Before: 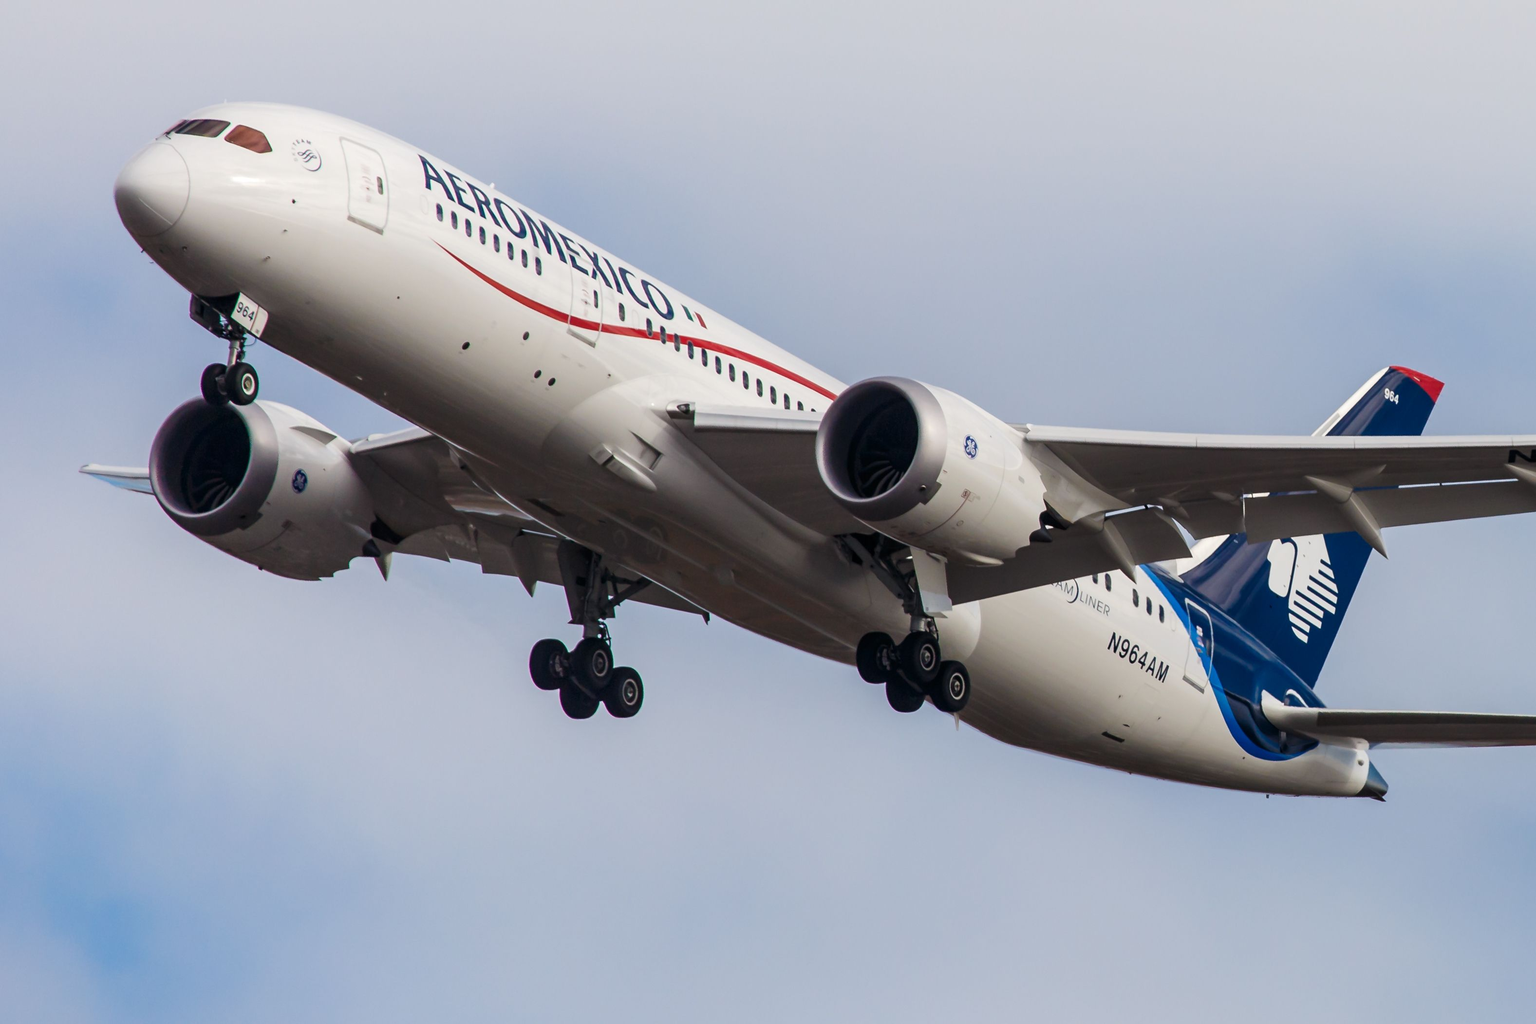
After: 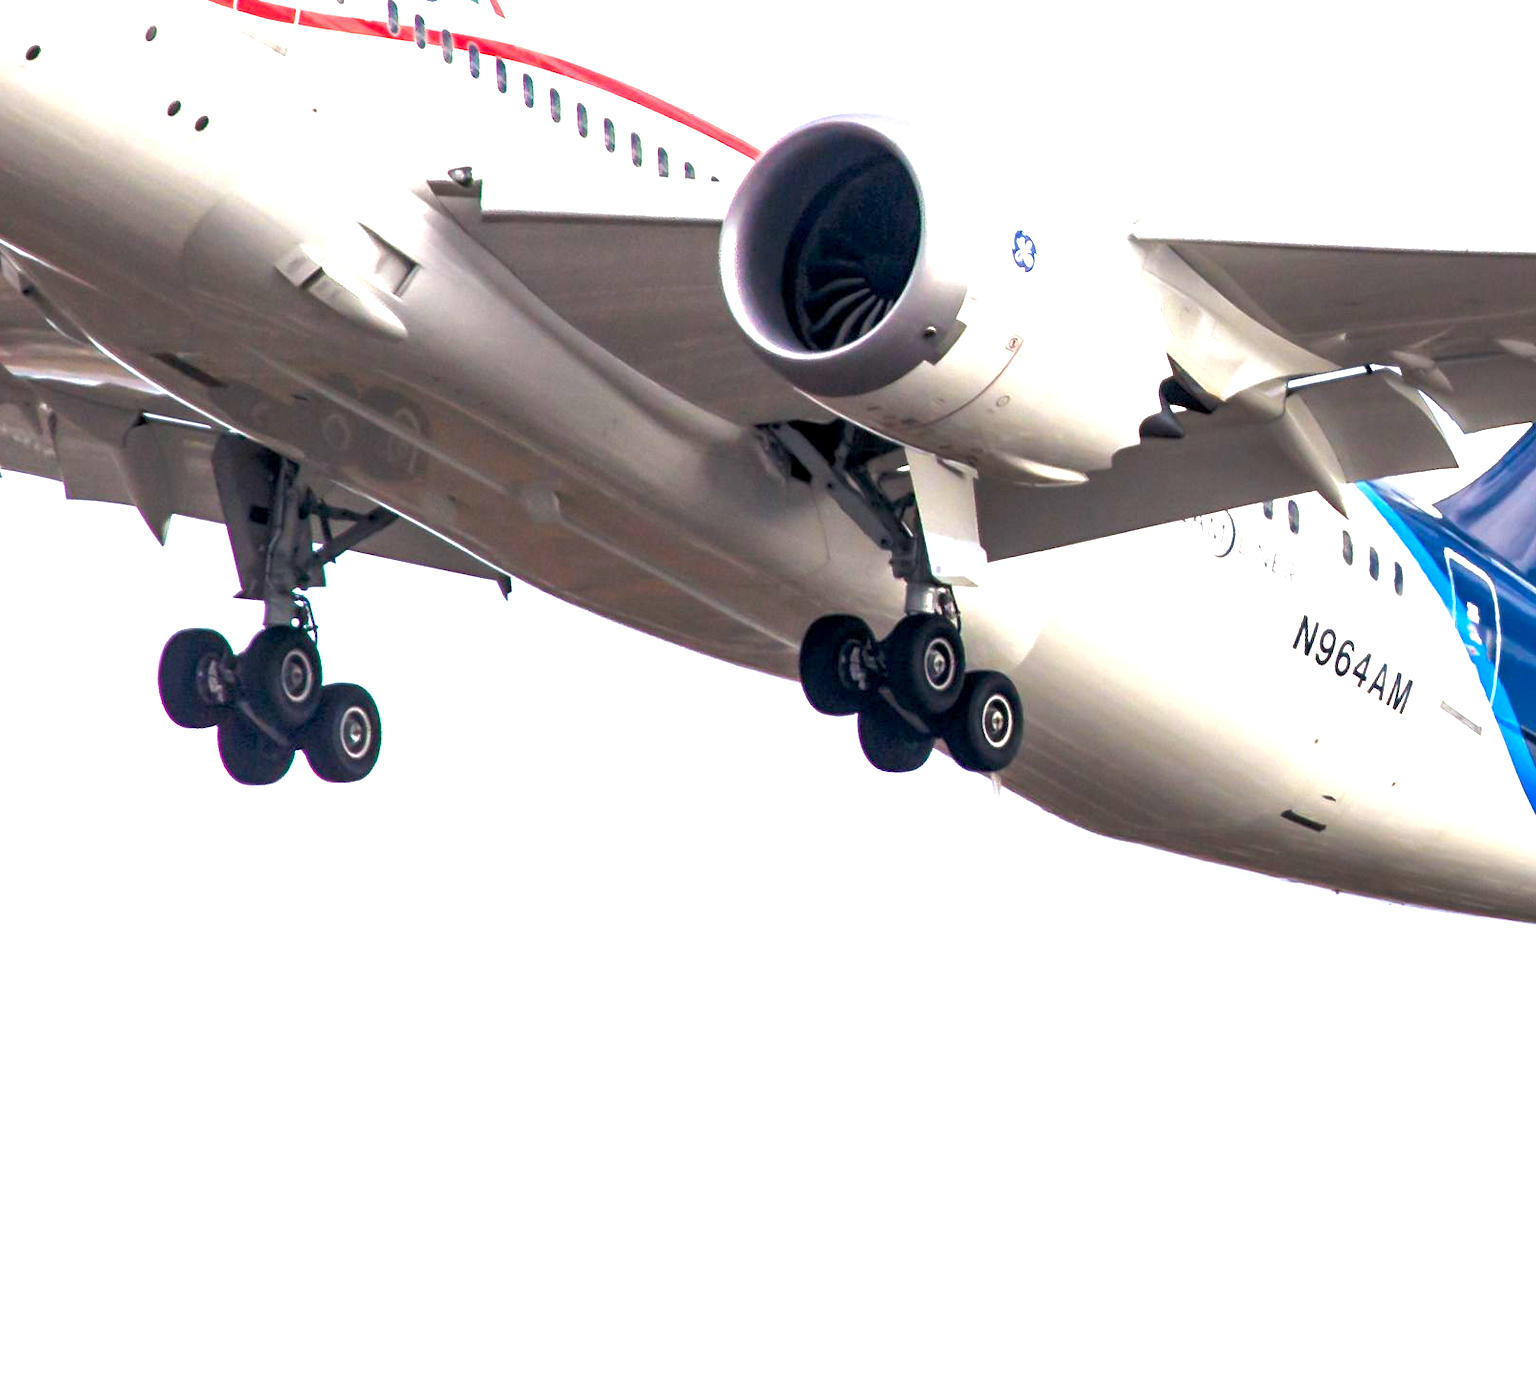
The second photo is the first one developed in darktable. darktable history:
exposure: black level correction 0.001, exposure 2 EV, compensate highlight preservation false
shadows and highlights: shadows 25, highlights -25
crop and rotate: left 29.237%, top 31.152%, right 19.807%
